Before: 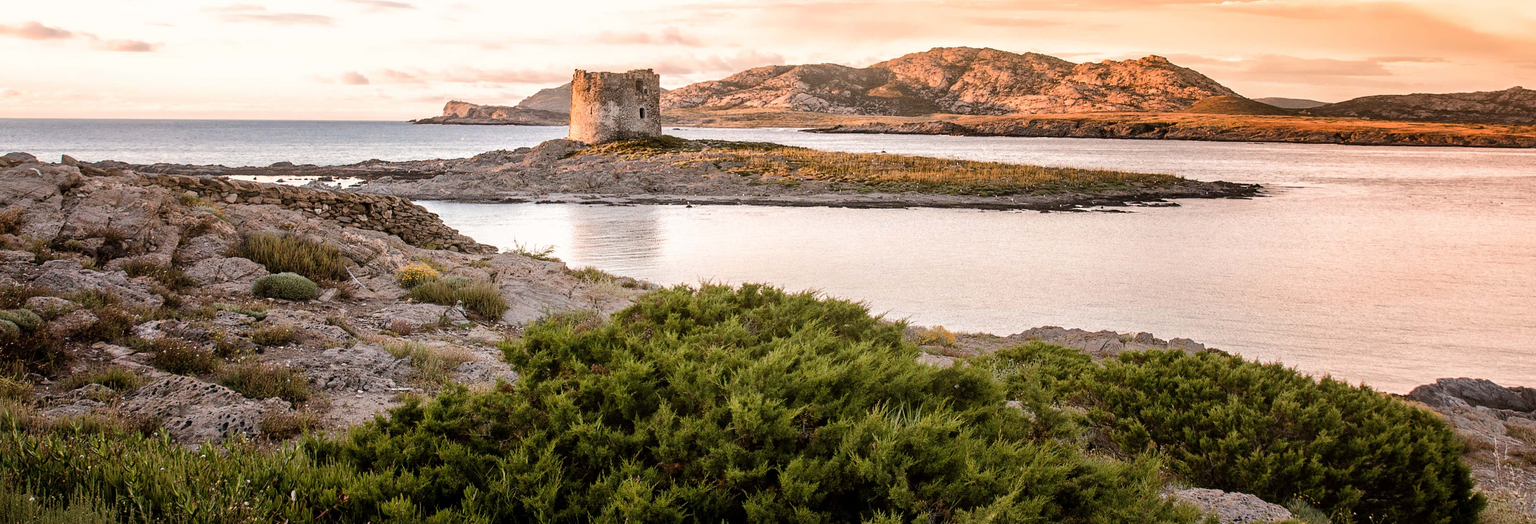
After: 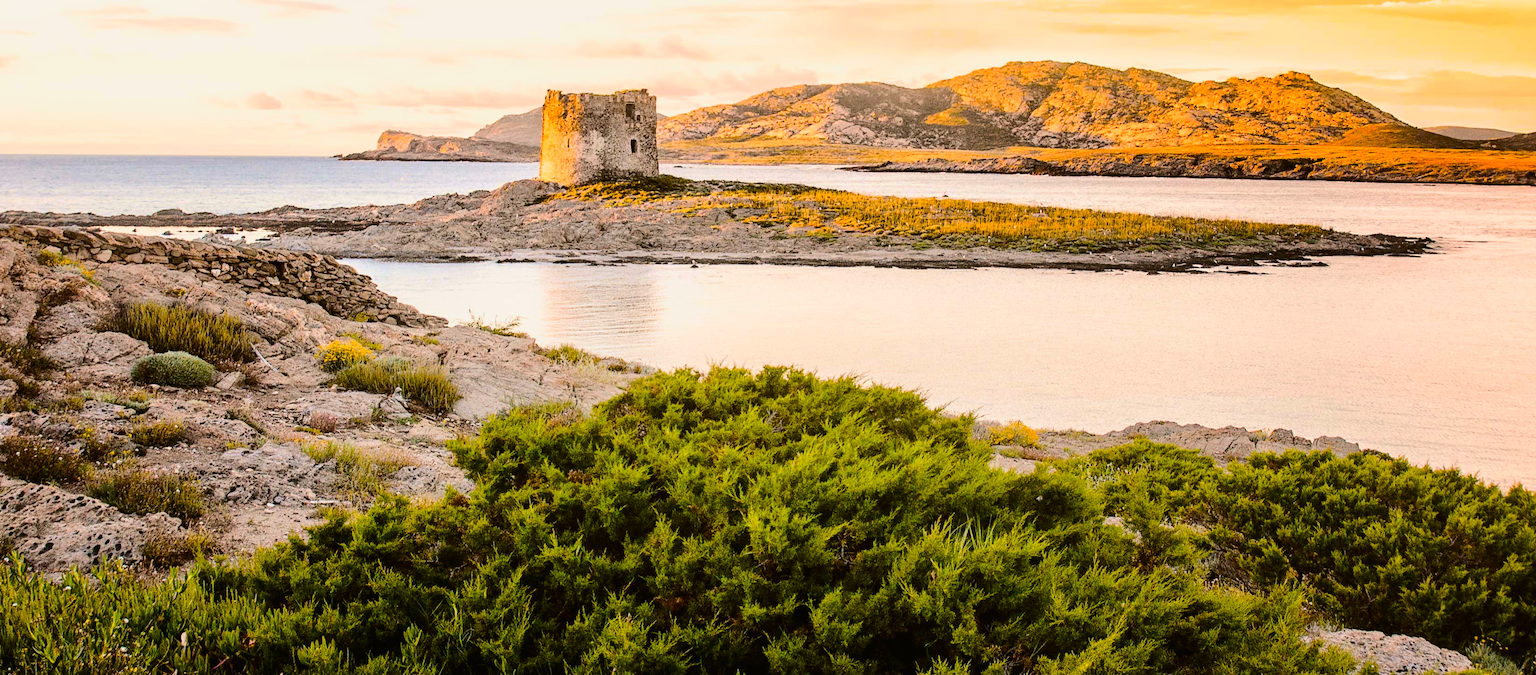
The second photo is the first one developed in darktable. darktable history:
crop: left 9.845%, right 12.615%
color balance rgb: perceptual saturation grading › global saturation 19.245%, global vibrance 20%
tone curve: curves: ch0 [(0, 0.011) (0.104, 0.085) (0.236, 0.234) (0.398, 0.507) (0.498, 0.621) (0.65, 0.757) (0.835, 0.883) (1, 0.961)]; ch1 [(0, 0) (0.353, 0.344) (0.43, 0.401) (0.479, 0.476) (0.502, 0.502) (0.54, 0.542) (0.602, 0.613) (0.638, 0.668) (0.693, 0.727) (1, 1)]; ch2 [(0, 0) (0.34, 0.314) (0.434, 0.43) (0.5, 0.506) (0.521, 0.54) (0.54, 0.56) (0.595, 0.613) (0.644, 0.729) (1, 1)], color space Lab, independent channels, preserve colors none
